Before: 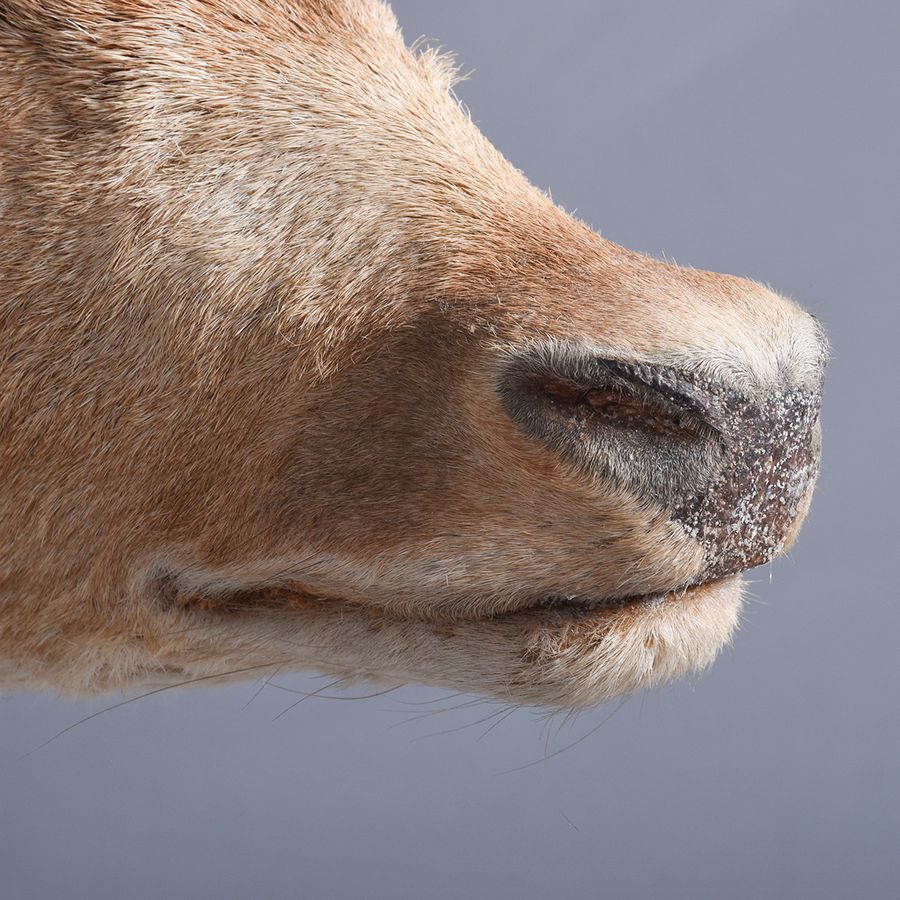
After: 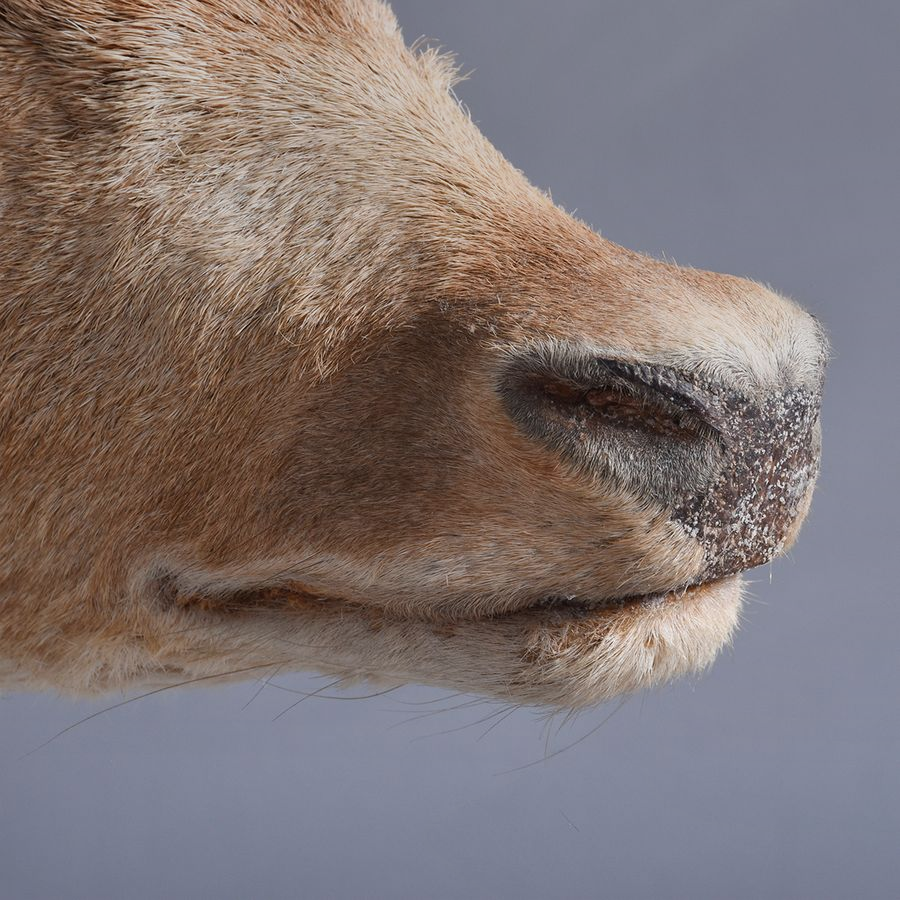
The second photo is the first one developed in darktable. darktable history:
shadows and highlights: shadows 40, highlights -54, highlights color adjustment 46%, low approximation 0.01, soften with gaussian
graduated density: on, module defaults
